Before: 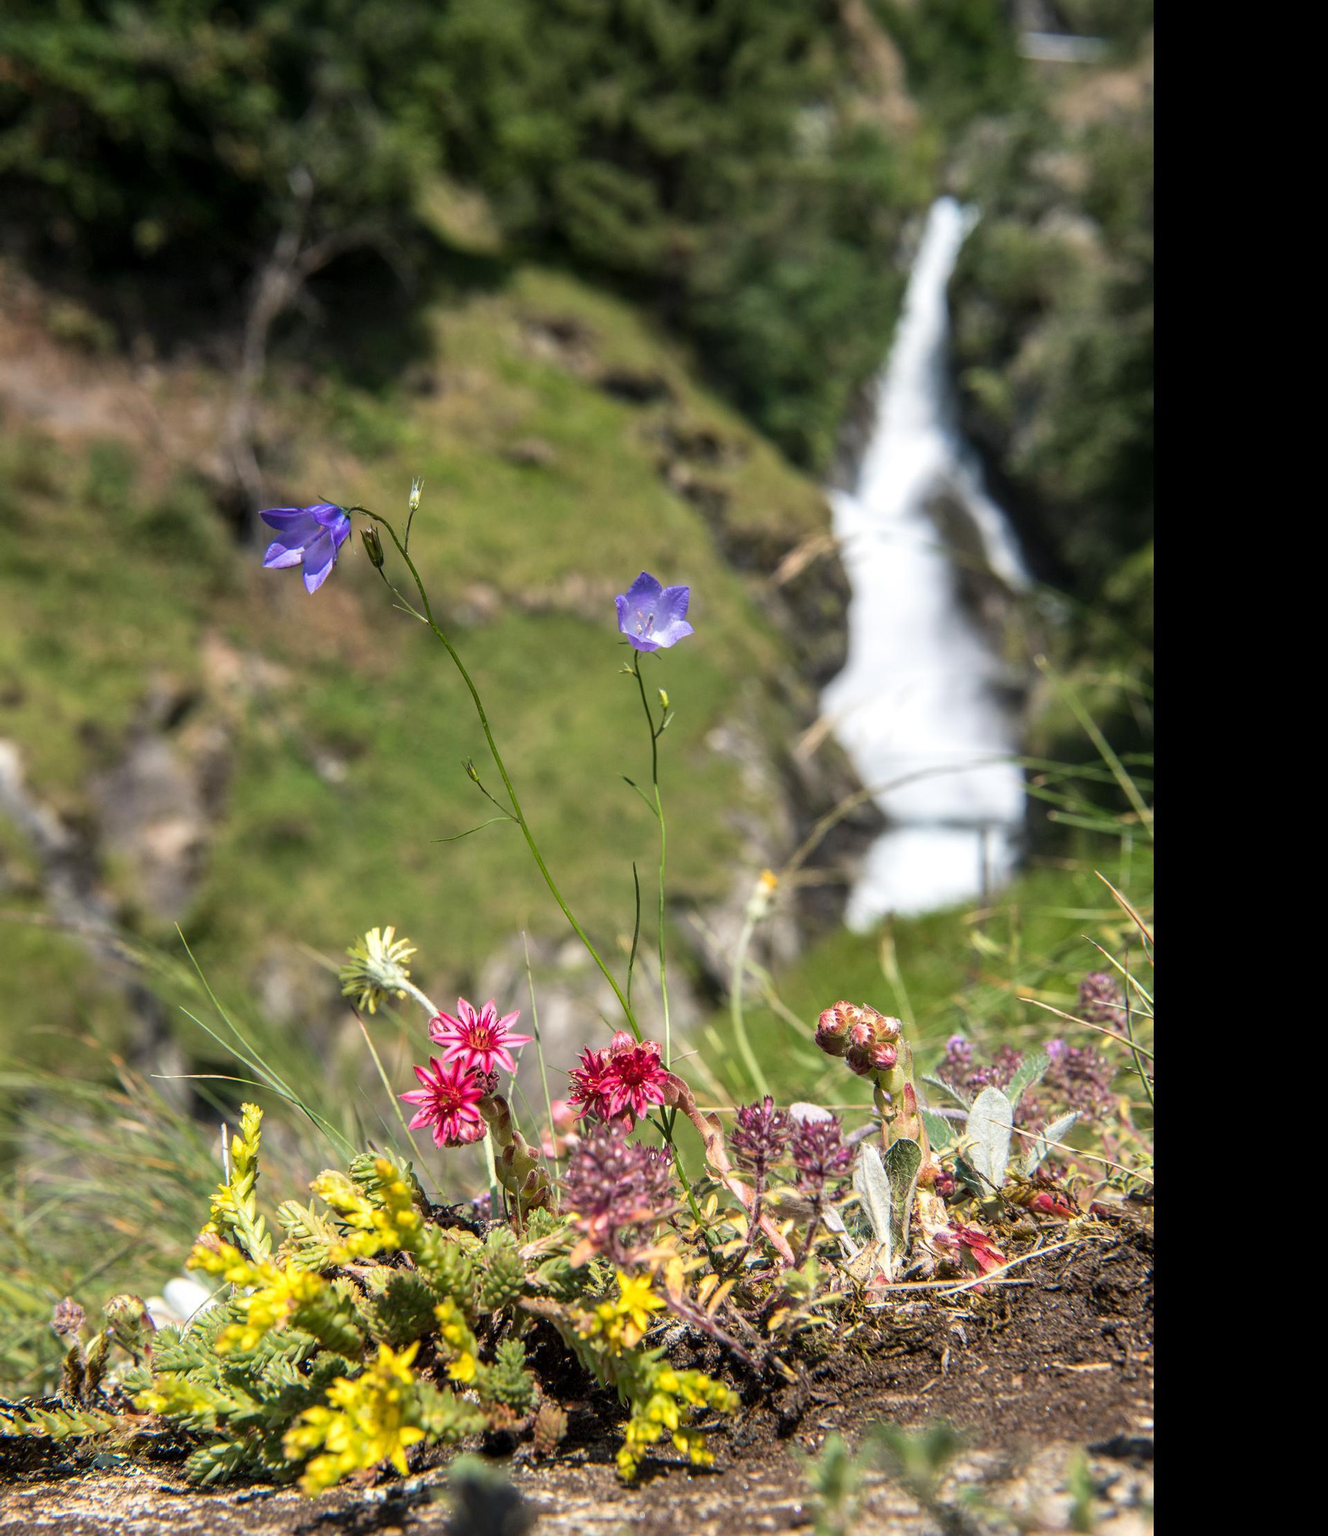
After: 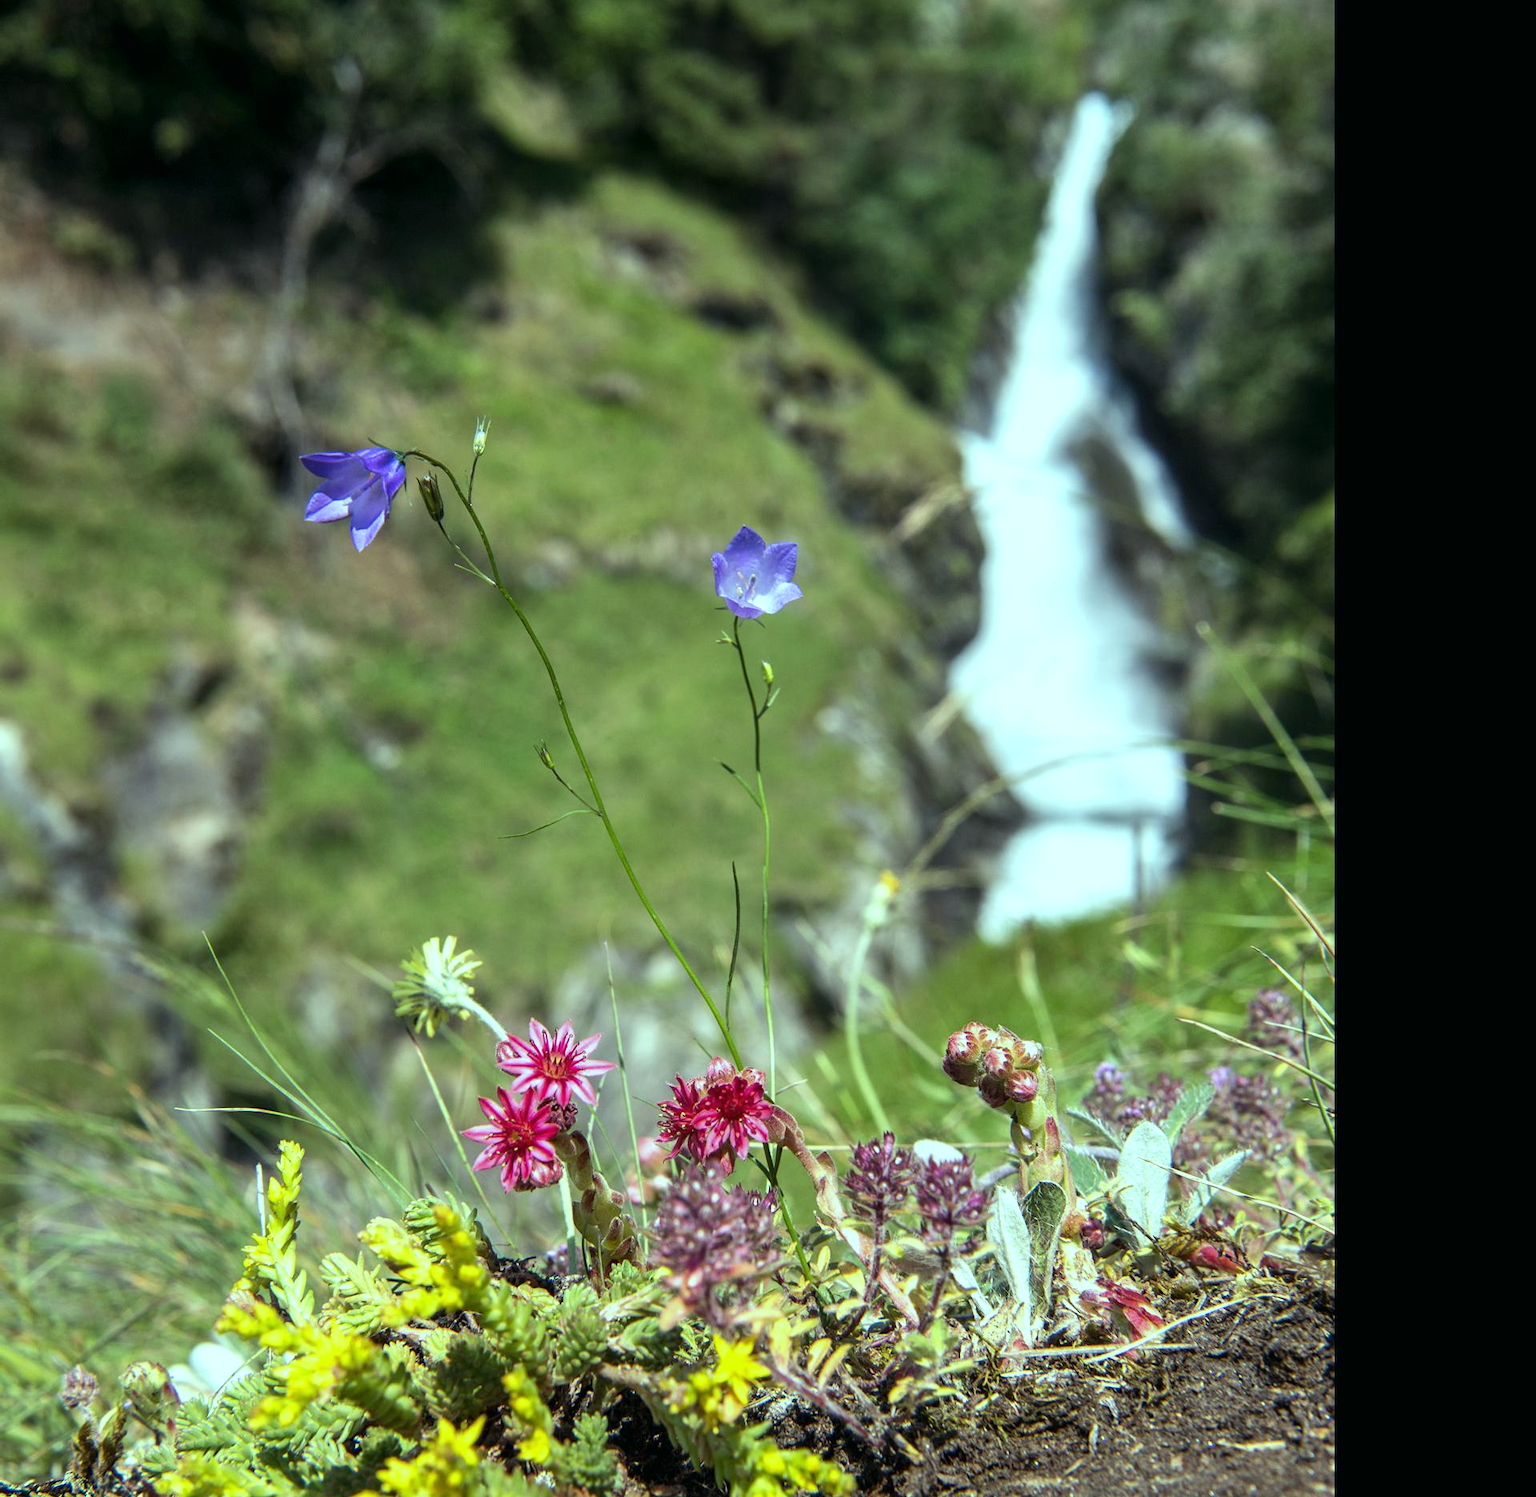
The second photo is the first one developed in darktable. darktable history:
crop: top 7.625%, bottom 8.027%
color balance: mode lift, gamma, gain (sRGB), lift [0.997, 0.979, 1.021, 1.011], gamma [1, 1.084, 0.916, 0.998], gain [1, 0.87, 1.13, 1.101], contrast 4.55%, contrast fulcrum 38.24%, output saturation 104.09%
